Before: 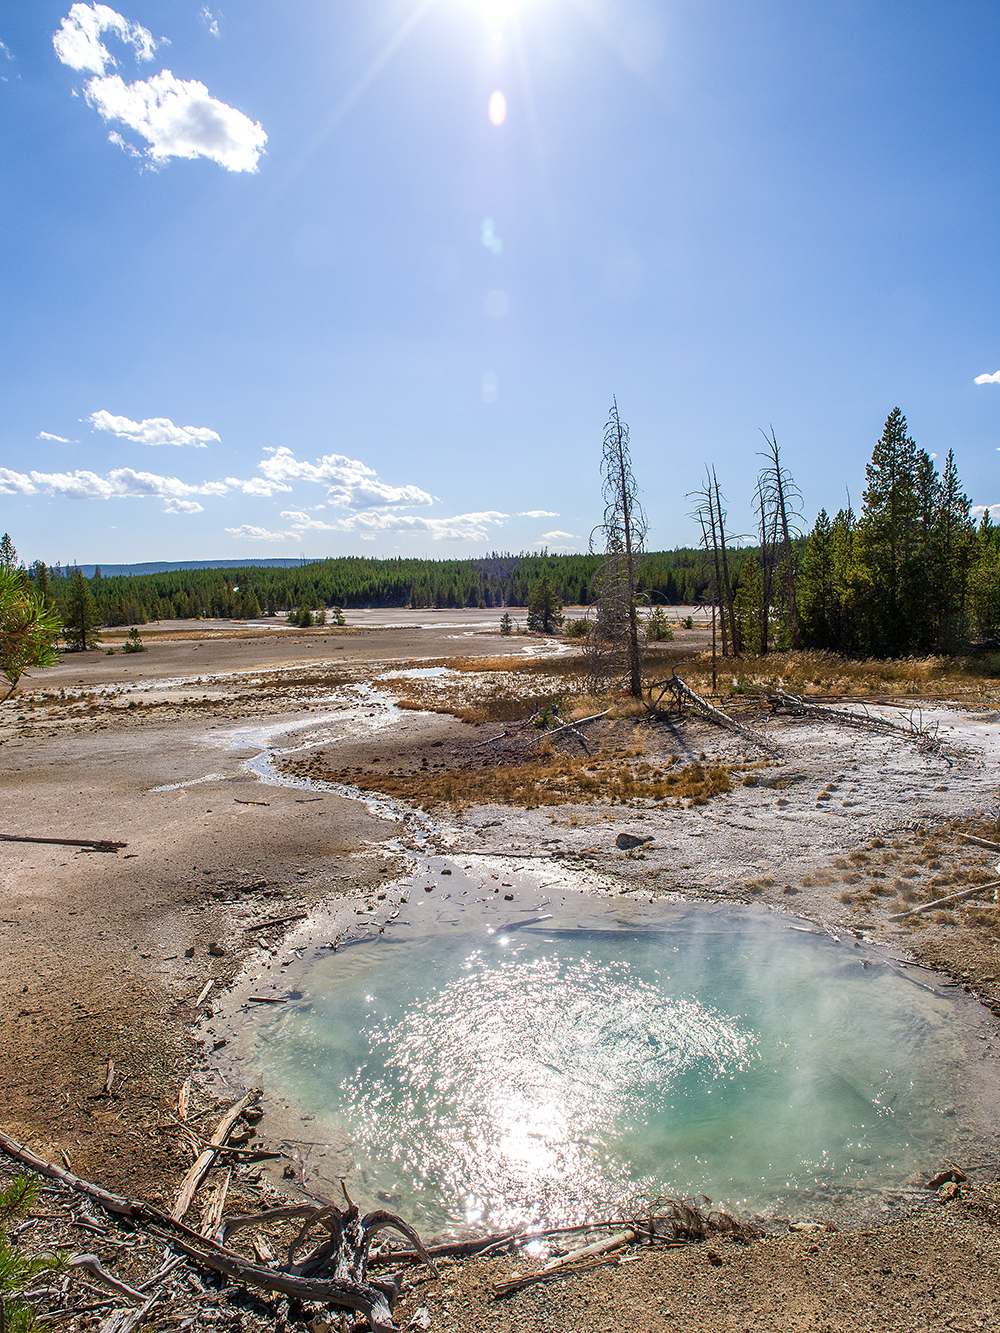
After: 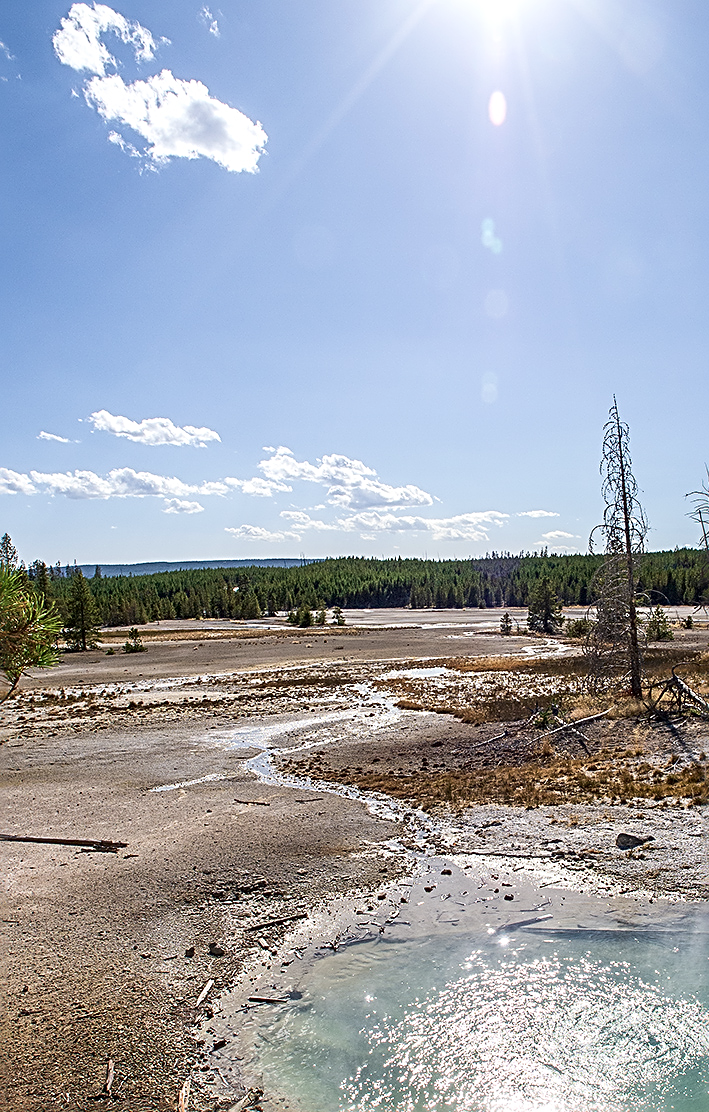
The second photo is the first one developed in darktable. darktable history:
contrast brightness saturation: contrast 0.108, saturation -0.152
crop: right 29.011%, bottom 16.527%
sharpen: radius 2.827, amount 0.73
